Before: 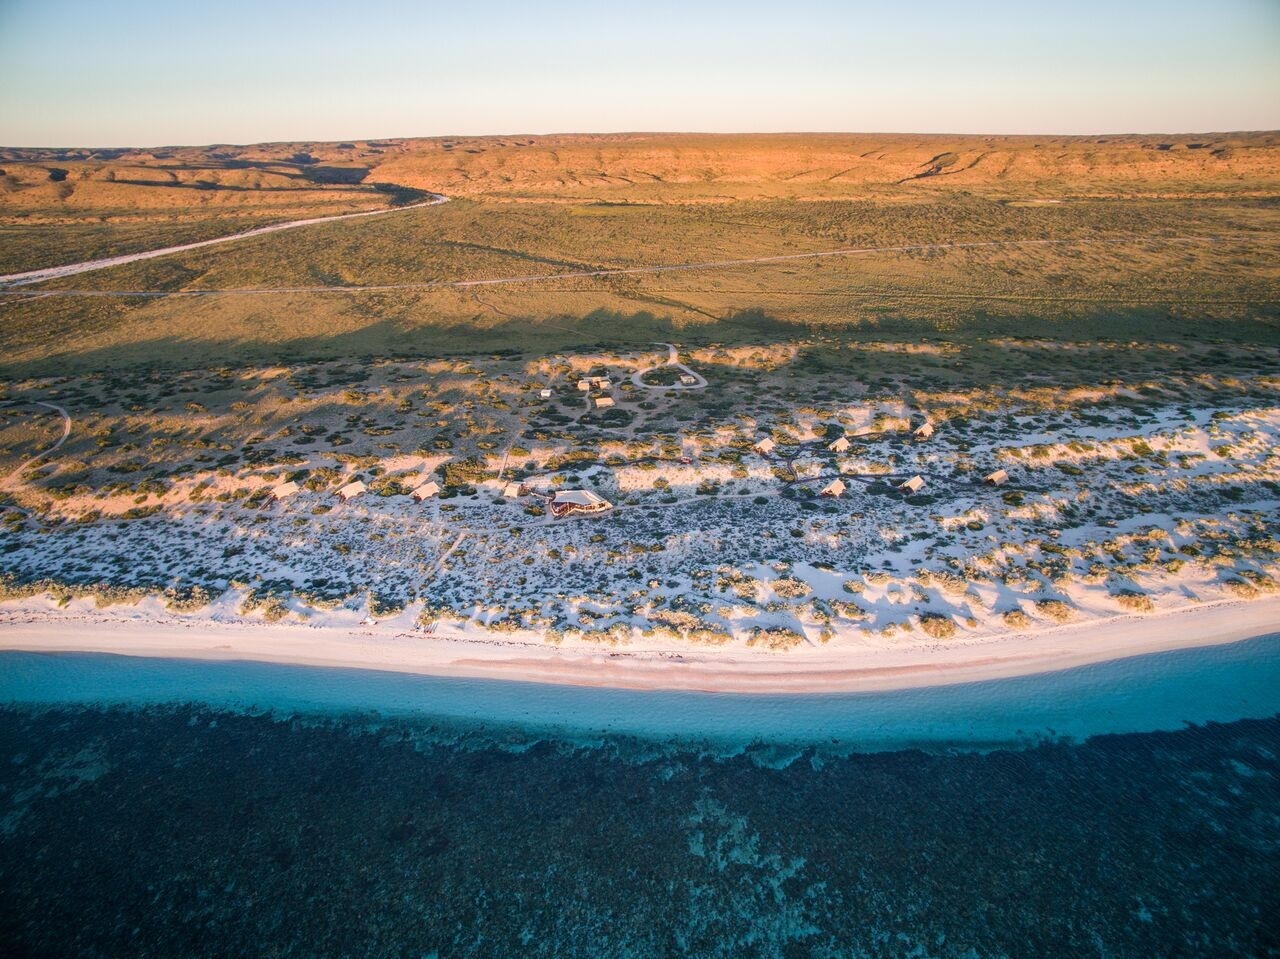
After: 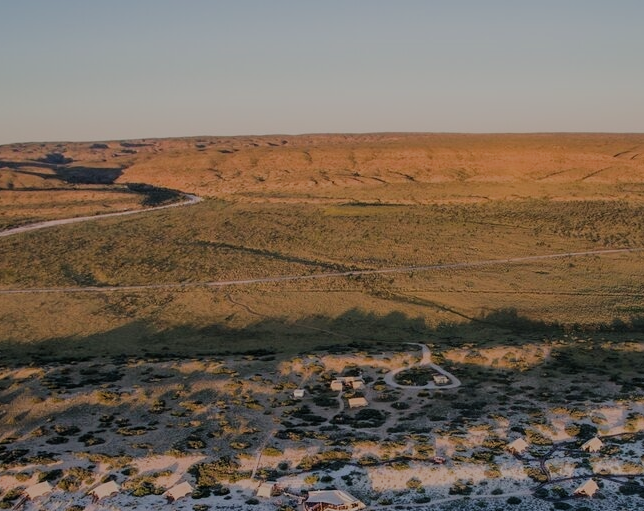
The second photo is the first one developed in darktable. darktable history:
exposure: exposure -0.972 EV, compensate exposure bias true, compensate highlight preservation false
crop: left 19.364%, right 30.287%, bottom 46.702%
filmic rgb: black relative exposure -6.97 EV, white relative exposure 5.68 EV, hardness 2.85, preserve chrominance max RGB, iterations of high-quality reconstruction 0
